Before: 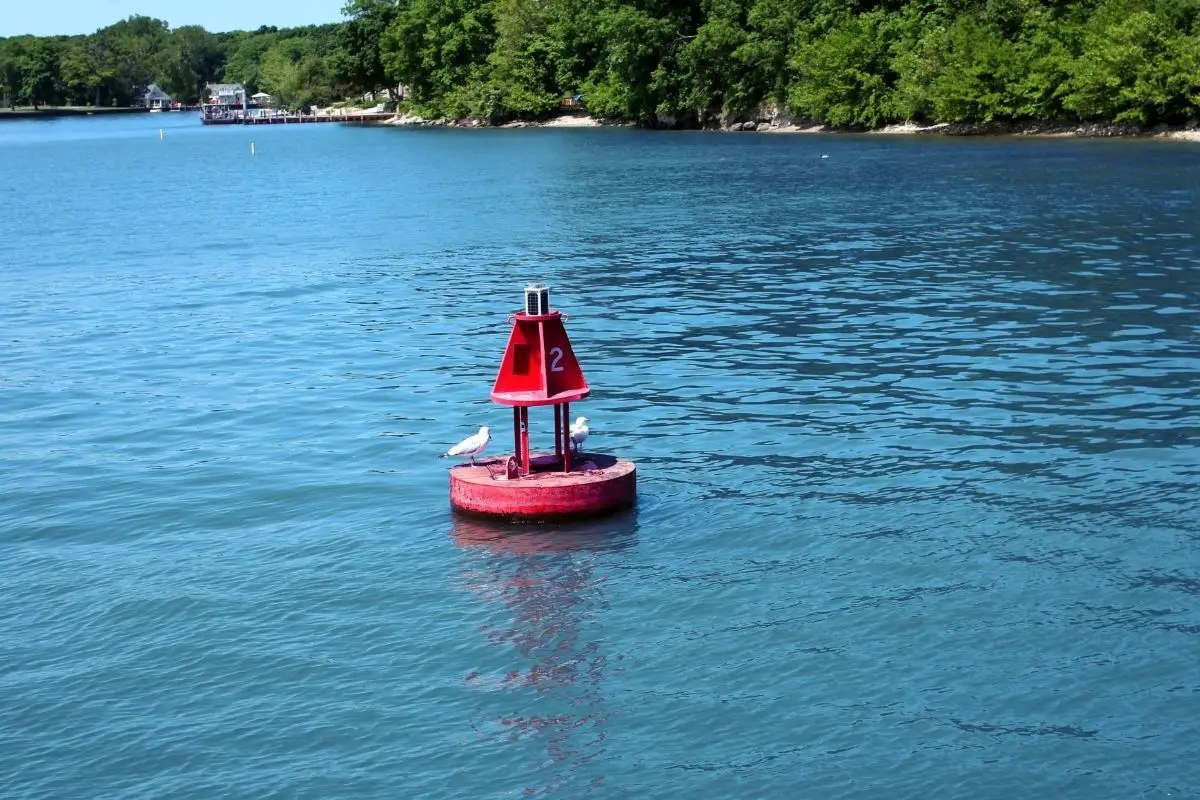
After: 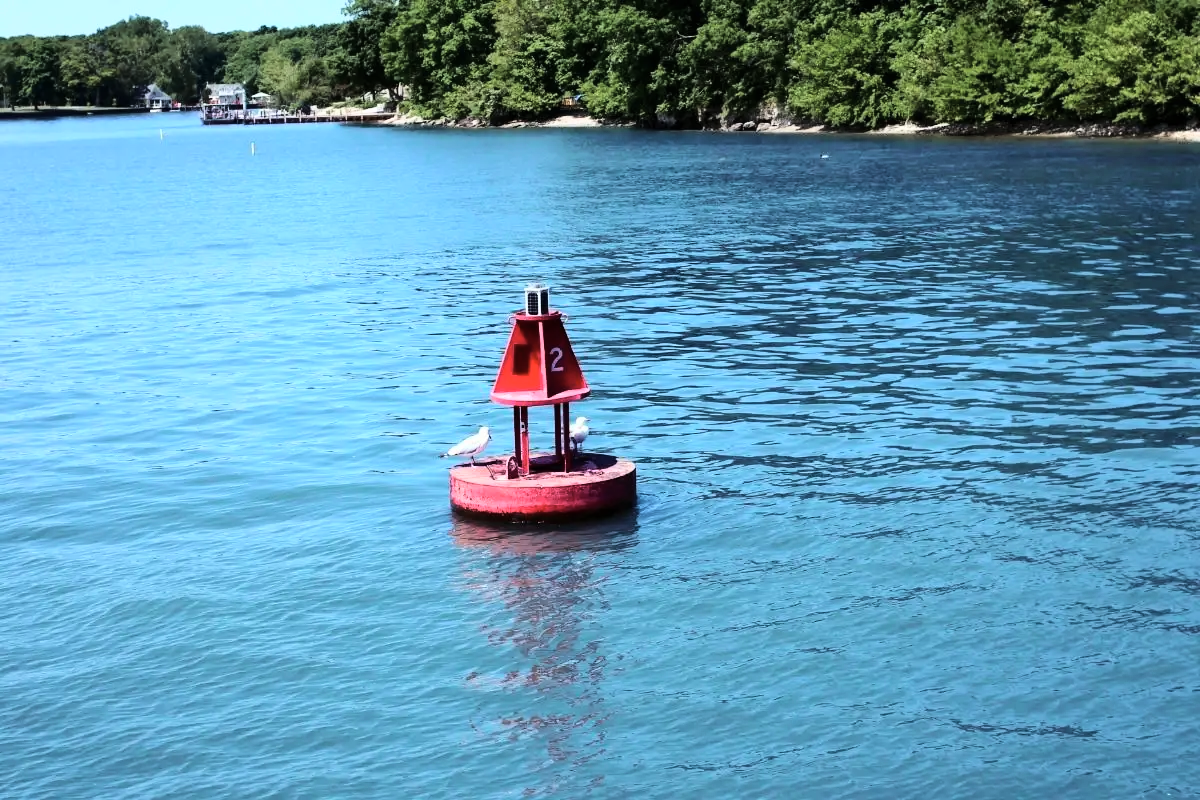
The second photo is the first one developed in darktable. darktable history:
color zones: curves: ch0 [(0, 0.5) (0.143, 0.5) (0.286, 0.5) (0.429, 0.504) (0.571, 0.5) (0.714, 0.509) (0.857, 0.5) (1, 0.5)]; ch1 [(0, 0.425) (0.143, 0.425) (0.286, 0.375) (0.429, 0.405) (0.571, 0.5) (0.714, 0.47) (0.857, 0.425) (1, 0.435)]; ch2 [(0, 0.5) (0.143, 0.5) (0.286, 0.5) (0.429, 0.517) (0.571, 0.5) (0.714, 0.51) (0.857, 0.5) (1, 0.5)]
base curve: curves: ch0 [(0, 0) (0.036, 0.025) (0.121, 0.166) (0.206, 0.329) (0.605, 0.79) (1, 1)]
